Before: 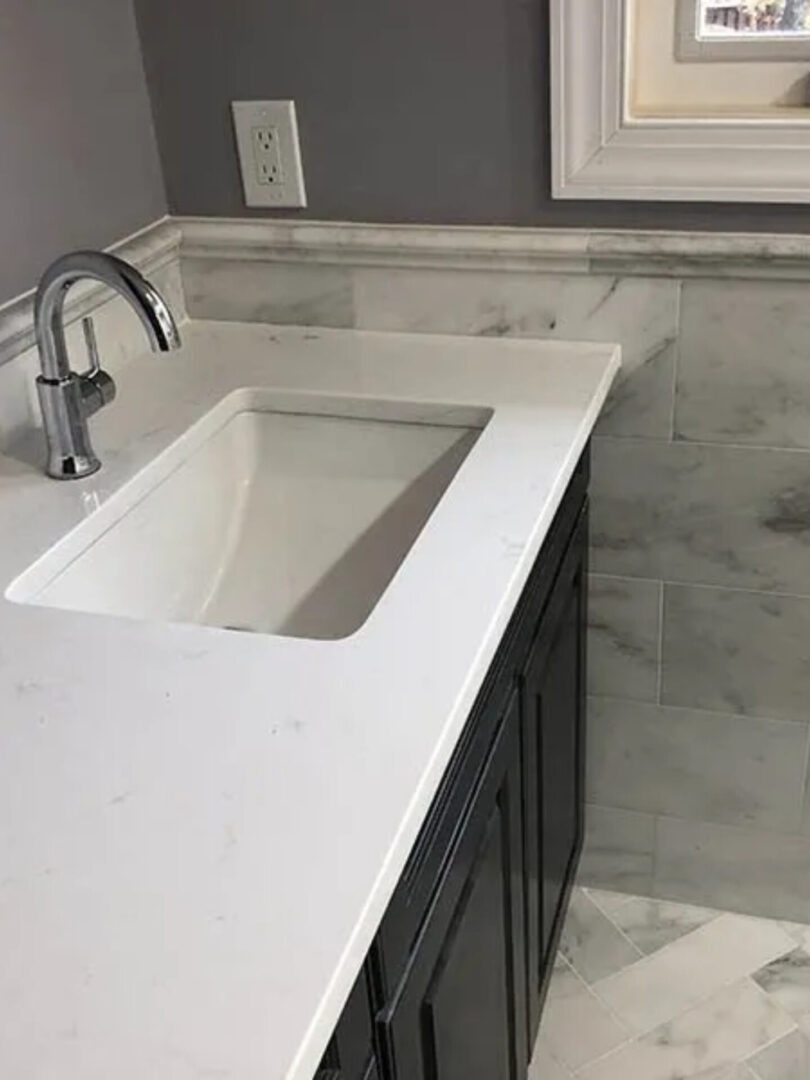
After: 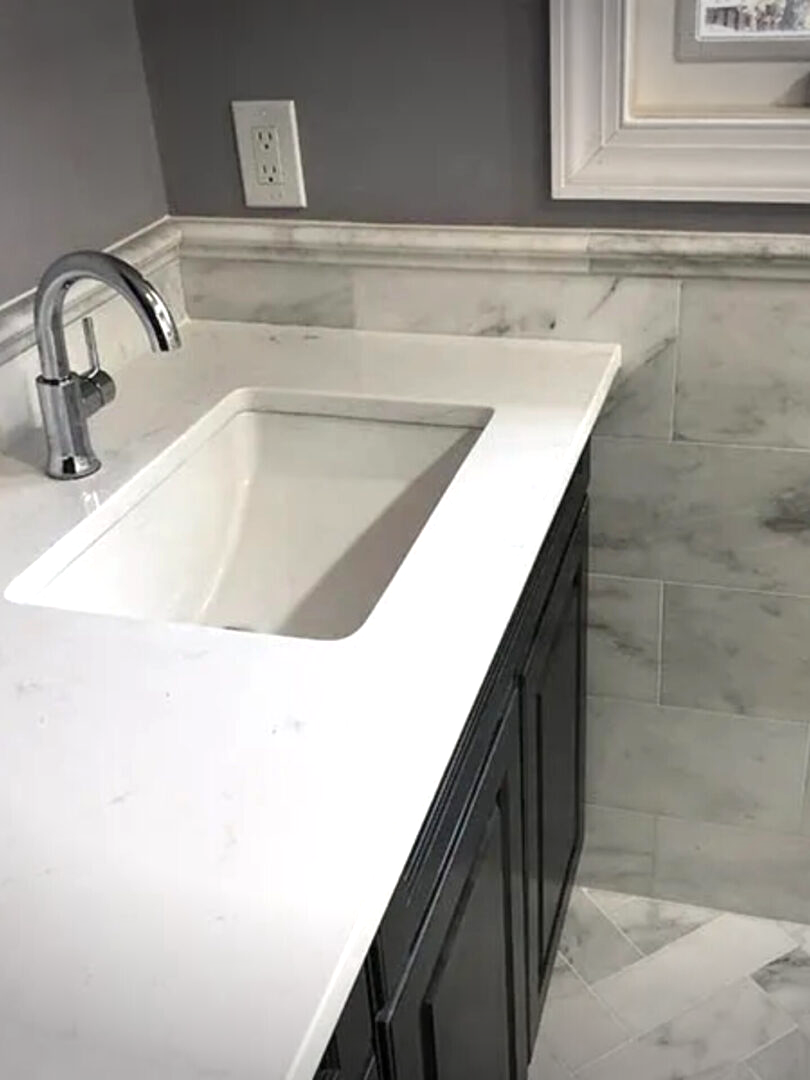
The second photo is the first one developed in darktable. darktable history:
vignetting: fall-off start 100.4%, width/height ratio 1.324
exposure: black level correction 0.001, exposure 0.499 EV, compensate highlight preservation false
